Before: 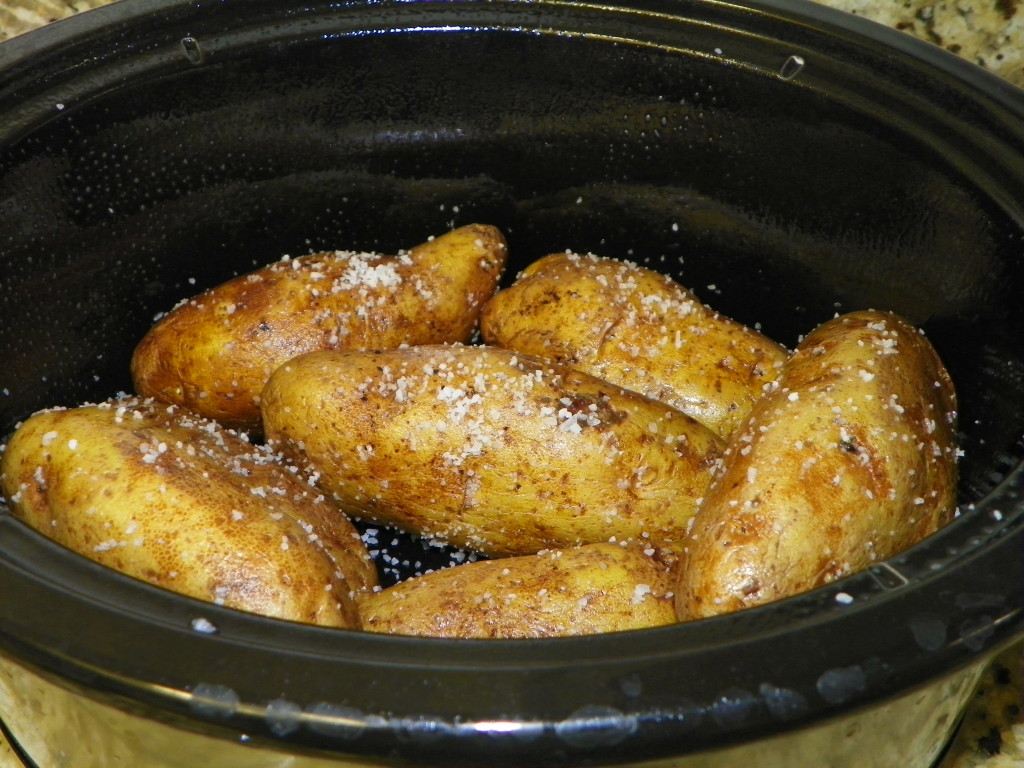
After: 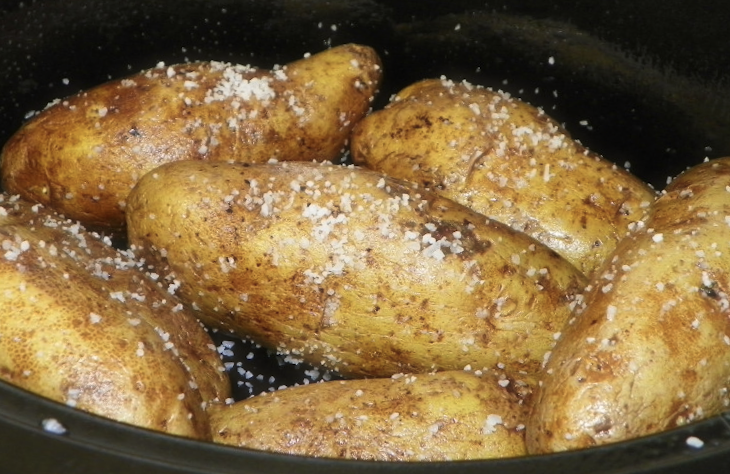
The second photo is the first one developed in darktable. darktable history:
contrast brightness saturation: contrast 0.108, saturation -0.164
crop and rotate: angle -3.89°, left 9.845%, top 20.843%, right 12.481%, bottom 11.957%
haze removal: strength -0.111, compatibility mode true, adaptive false
